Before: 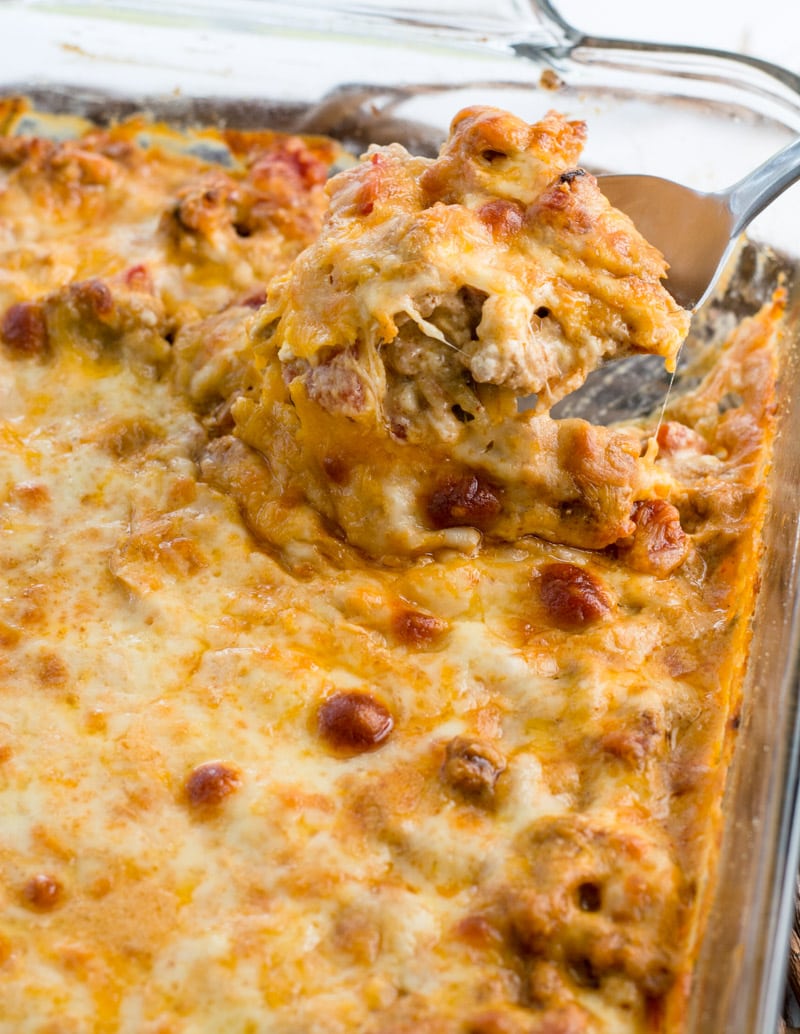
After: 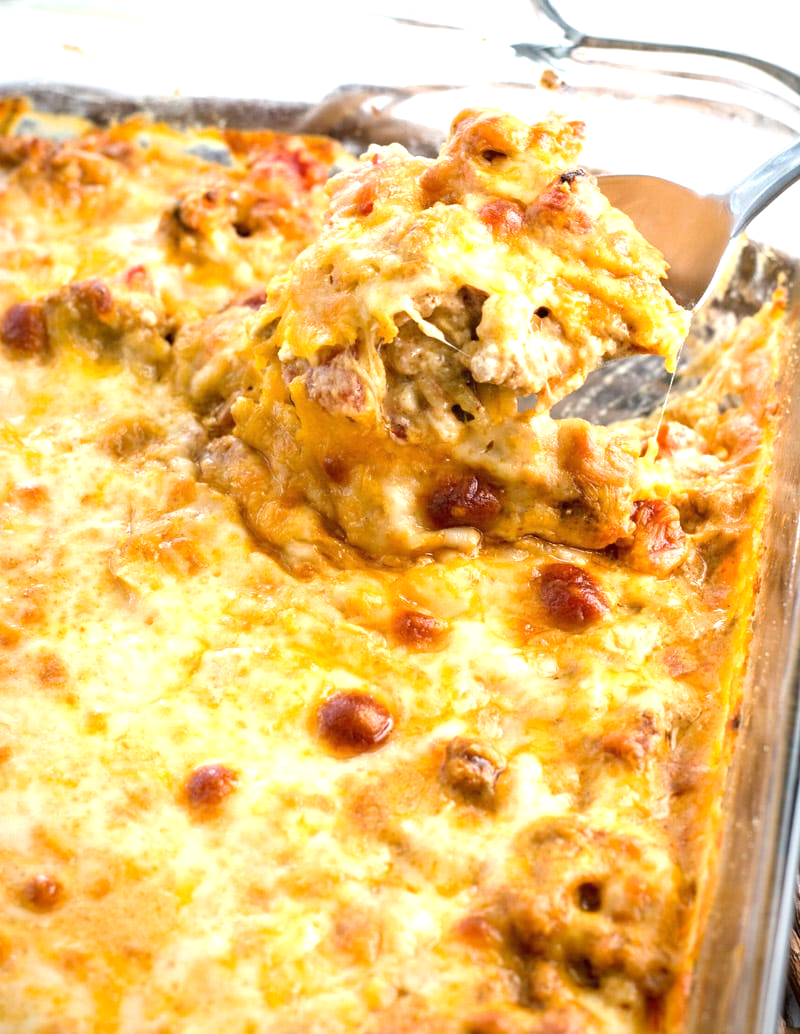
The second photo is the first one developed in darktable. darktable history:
vignetting: fall-off start 80.87%, fall-off radius 61.59%, brightness -0.384, saturation 0.007, center (0, 0.007), automatic ratio true, width/height ratio 1.418
exposure: black level correction 0, exposure 0.9 EV, compensate highlight preservation false
